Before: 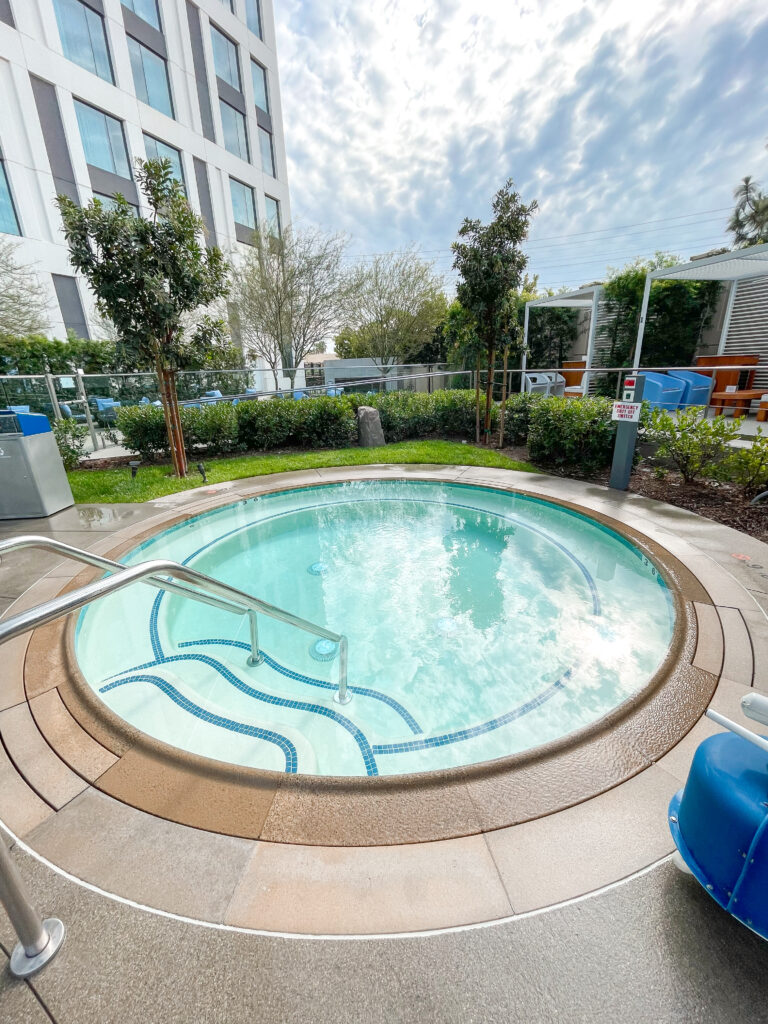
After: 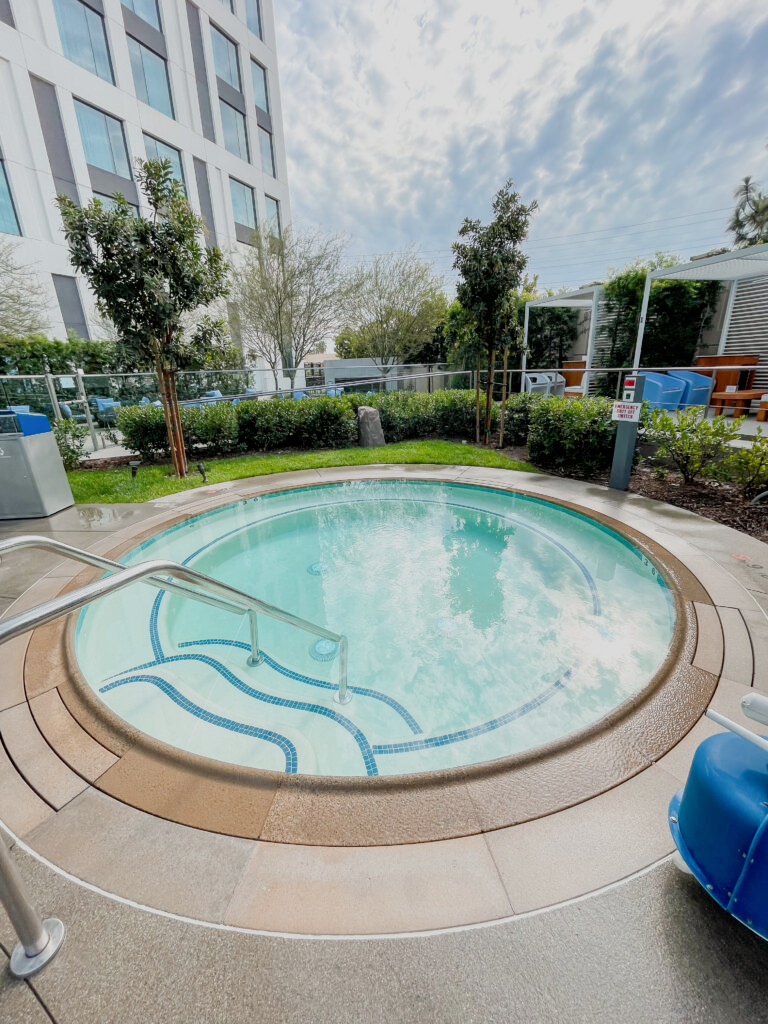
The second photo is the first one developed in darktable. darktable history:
filmic rgb: black relative exposure -8.02 EV, white relative exposure 4.01 EV, threshold 5.97 EV, hardness 4.14, enable highlight reconstruction true
